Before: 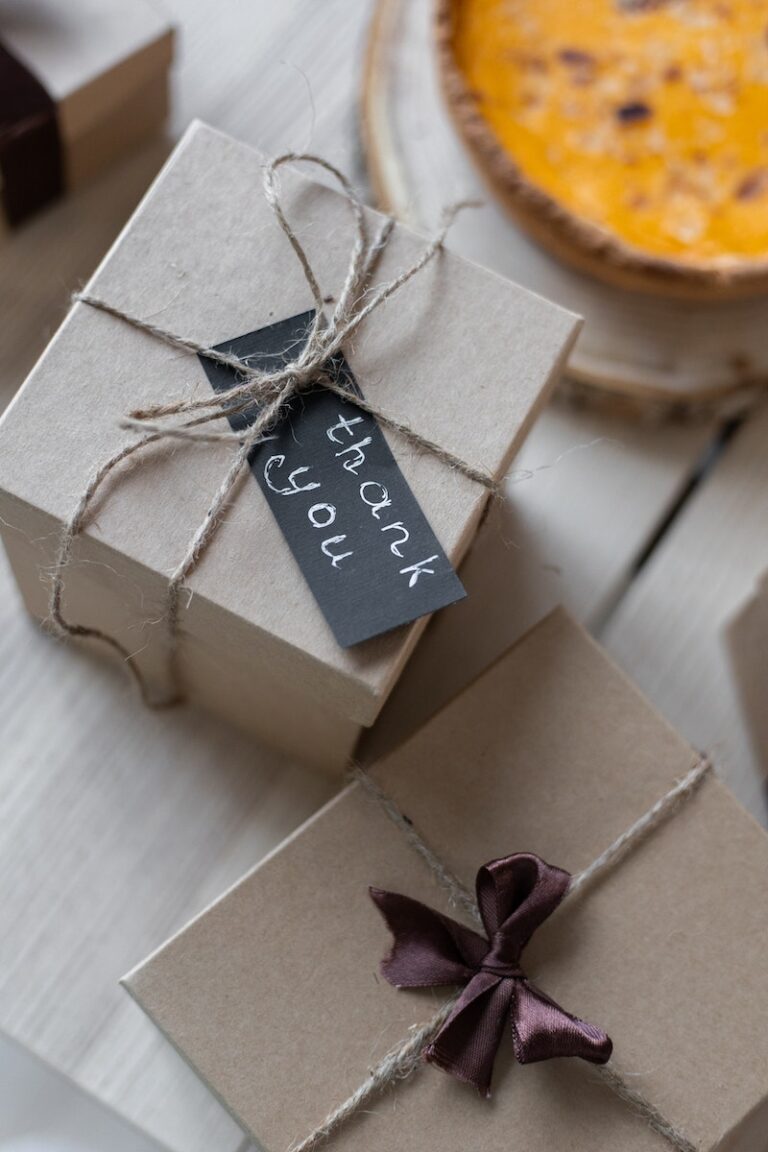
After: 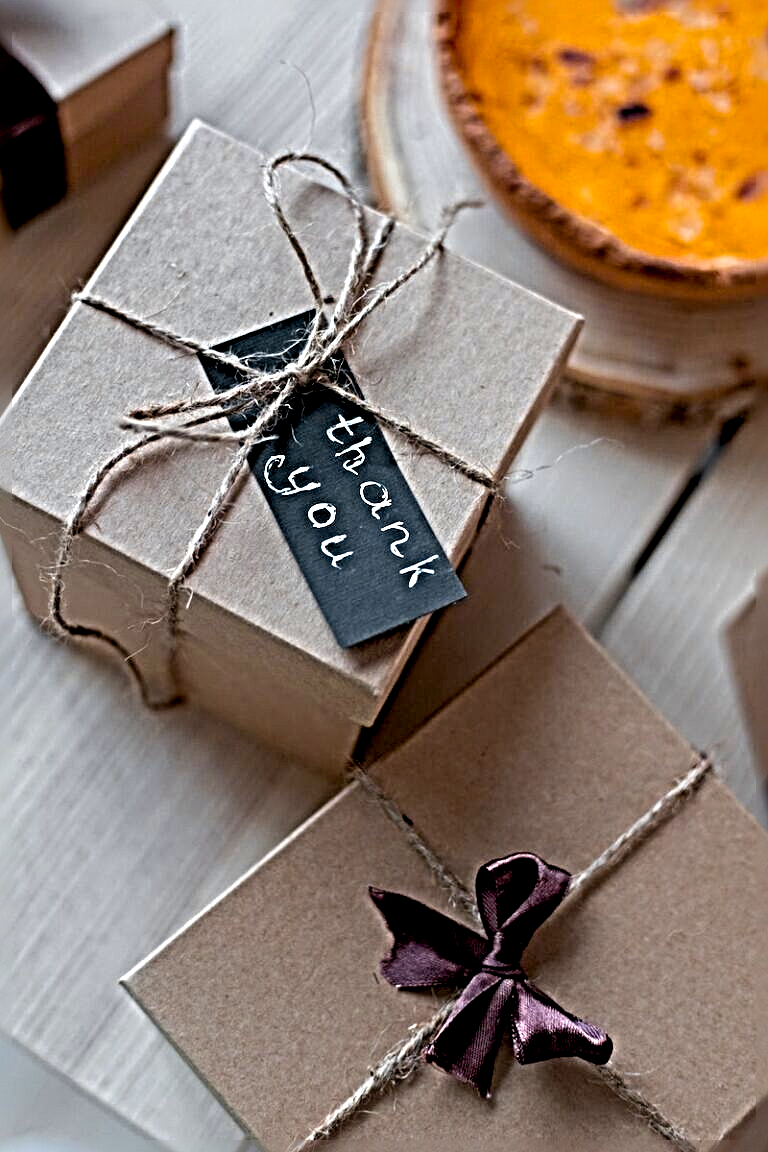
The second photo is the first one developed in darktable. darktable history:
sharpen: radius 6.288, amount 1.787, threshold 0.155
exposure: black level correction 0.009, compensate exposure bias true, compensate highlight preservation false
color balance rgb: linear chroma grading › global chroma 14.901%, perceptual saturation grading › global saturation 25.431%, hue shift -10.78°
